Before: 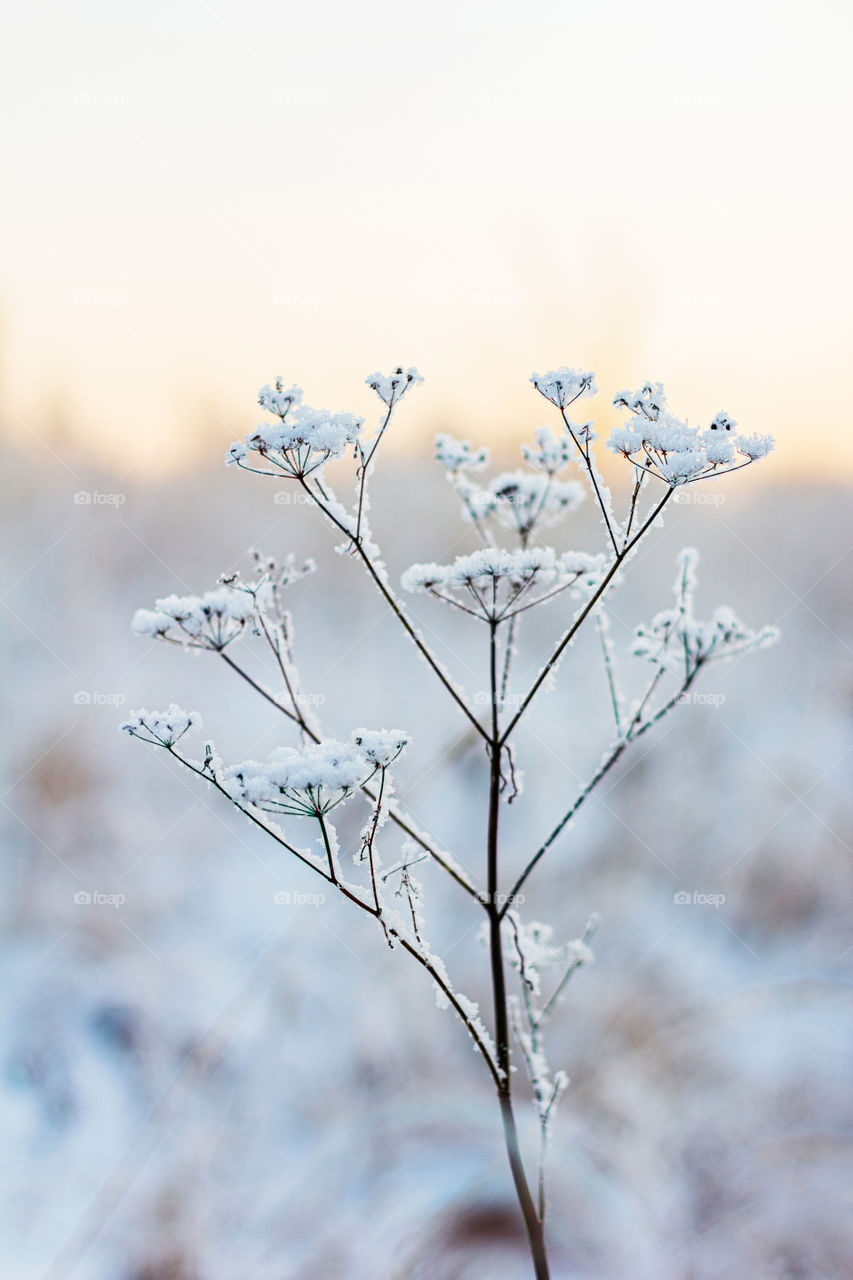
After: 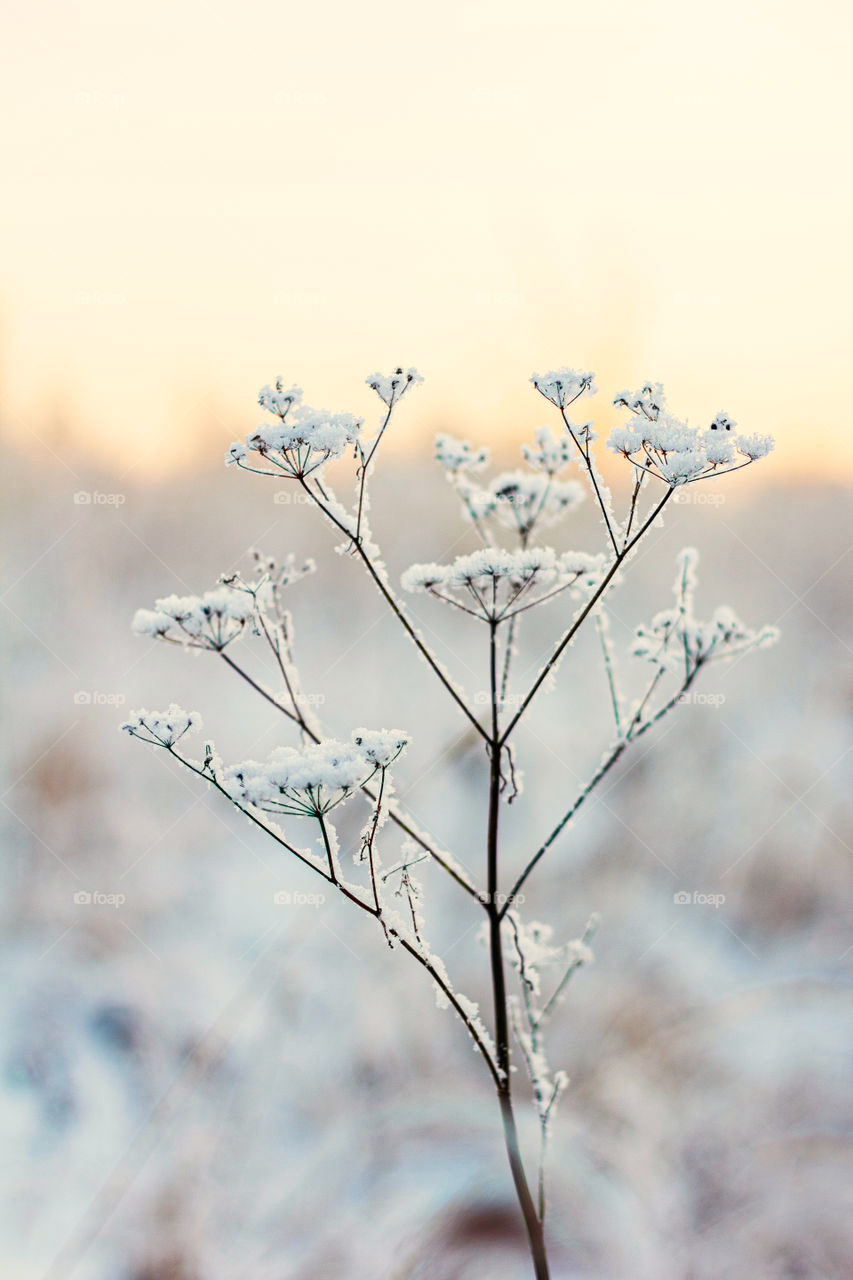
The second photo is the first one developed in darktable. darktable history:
white balance: red 1.045, blue 0.932
